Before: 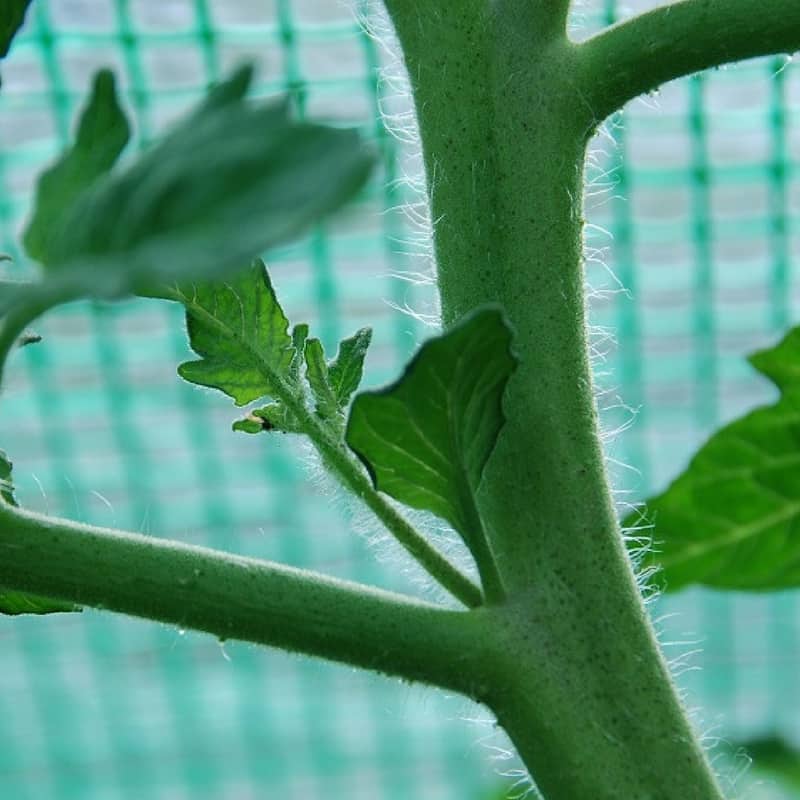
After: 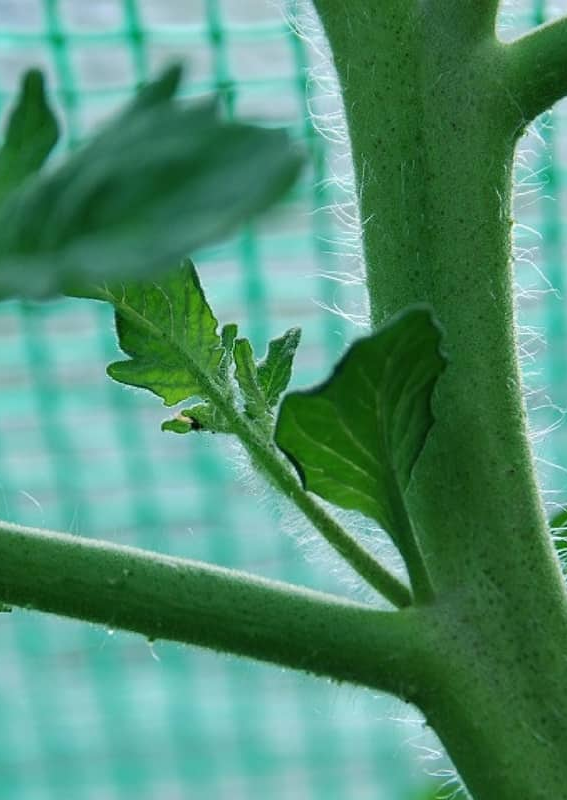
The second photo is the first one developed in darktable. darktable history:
crop and rotate: left 8.933%, right 20.098%
